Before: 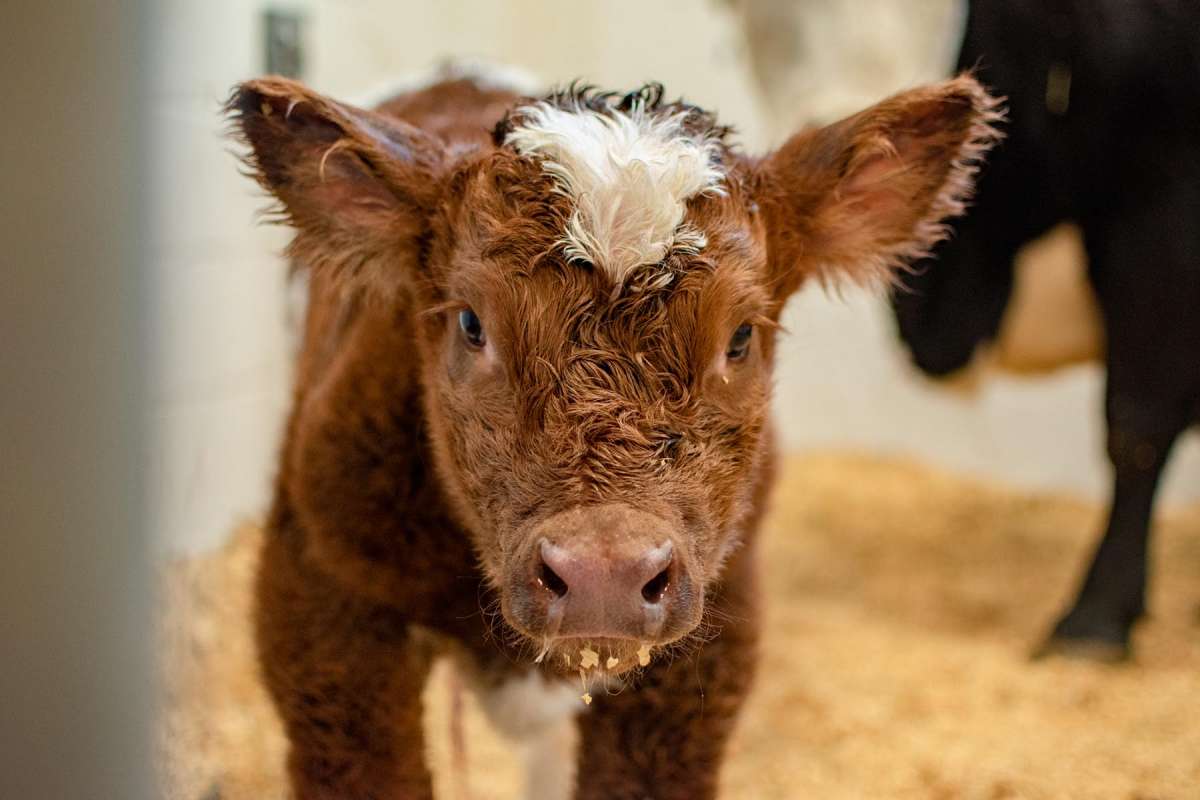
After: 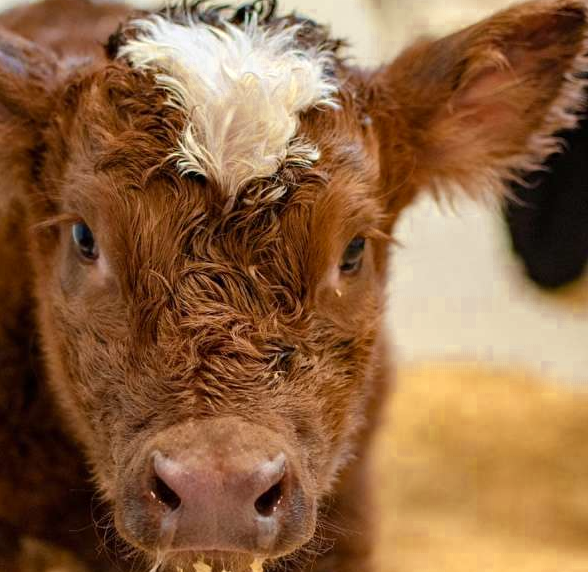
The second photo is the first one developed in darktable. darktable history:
color zones: curves: ch0 [(0, 0.485) (0.178, 0.476) (0.261, 0.623) (0.411, 0.403) (0.708, 0.603) (0.934, 0.412)]; ch1 [(0.003, 0.485) (0.149, 0.496) (0.229, 0.584) (0.326, 0.551) (0.484, 0.262) (0.757, 0.643)]
crop: left 32.251%, top 10.975%, right 18.709%, bottom 17.455%
